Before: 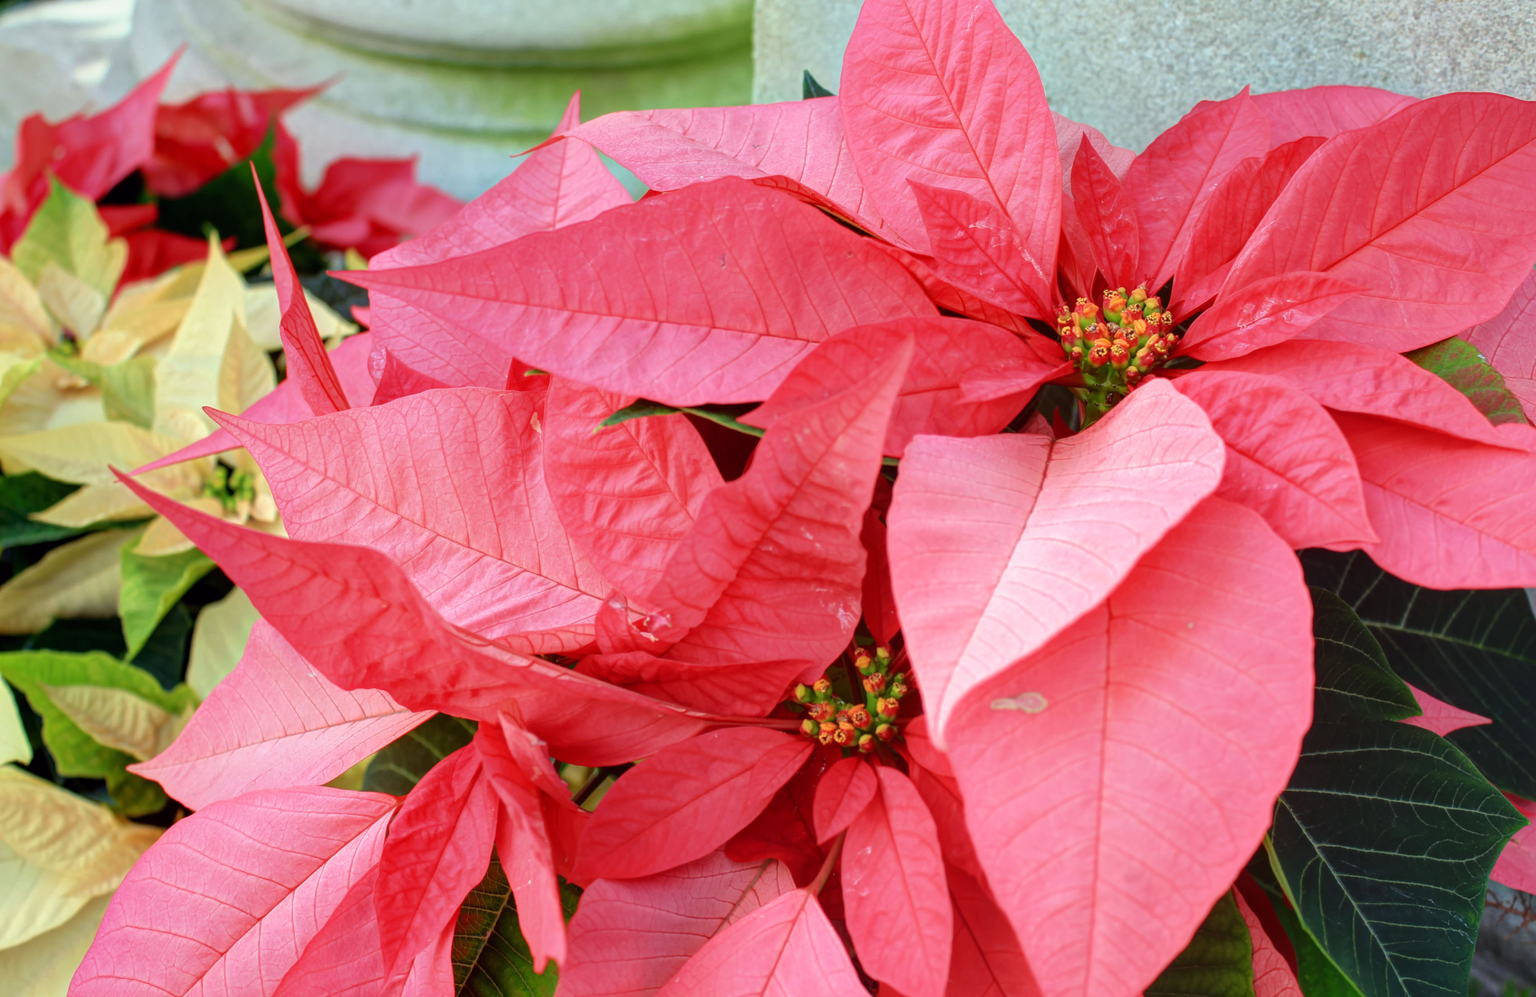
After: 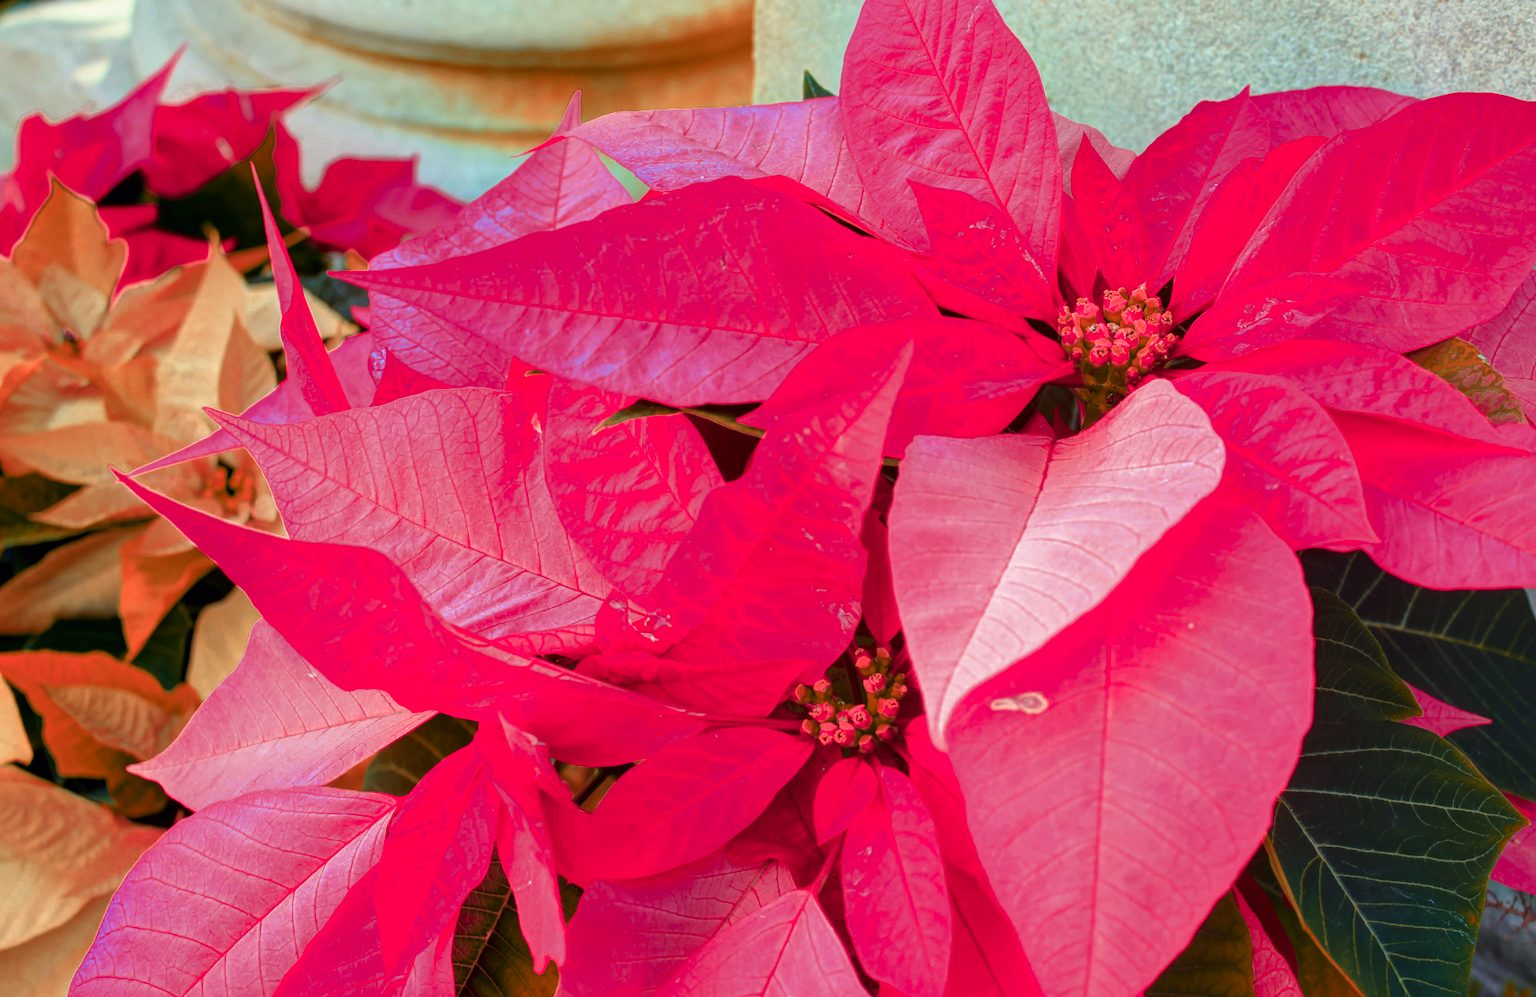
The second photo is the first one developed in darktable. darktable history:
color balance rgb: highlights gain › luminance 6.493%, highlights gain › chroma 1.199%, highlights gain › hue 90.41°, perceptual saturation grading › global saturation 30.854%
color zones: curves: ch0 [(0.006, 0.385) (0.143, 0.563) (0.243, 0.321) (0.352, 0.464) (0.516, 0.456) (0.625, 0.5) (0.75, 0.5) (0.875, 0.5)]; ch1 [(0, 0.5) (0.134, 0.504) (0.246, 0.463) (0.421, 0.515) (0.5, 0.56) (0.625, 0.5) (0.75, 0.5) (0.875, 0.5)]; ch2 [(0, 0.5) (0.131, 0.426) (0.307, 0.289) (0.38, 0.188) (0.513, 0.216) (0.625, 0.548) (0.75, 0.468) (0.838, 0.396) (0.971, 0.311)]
